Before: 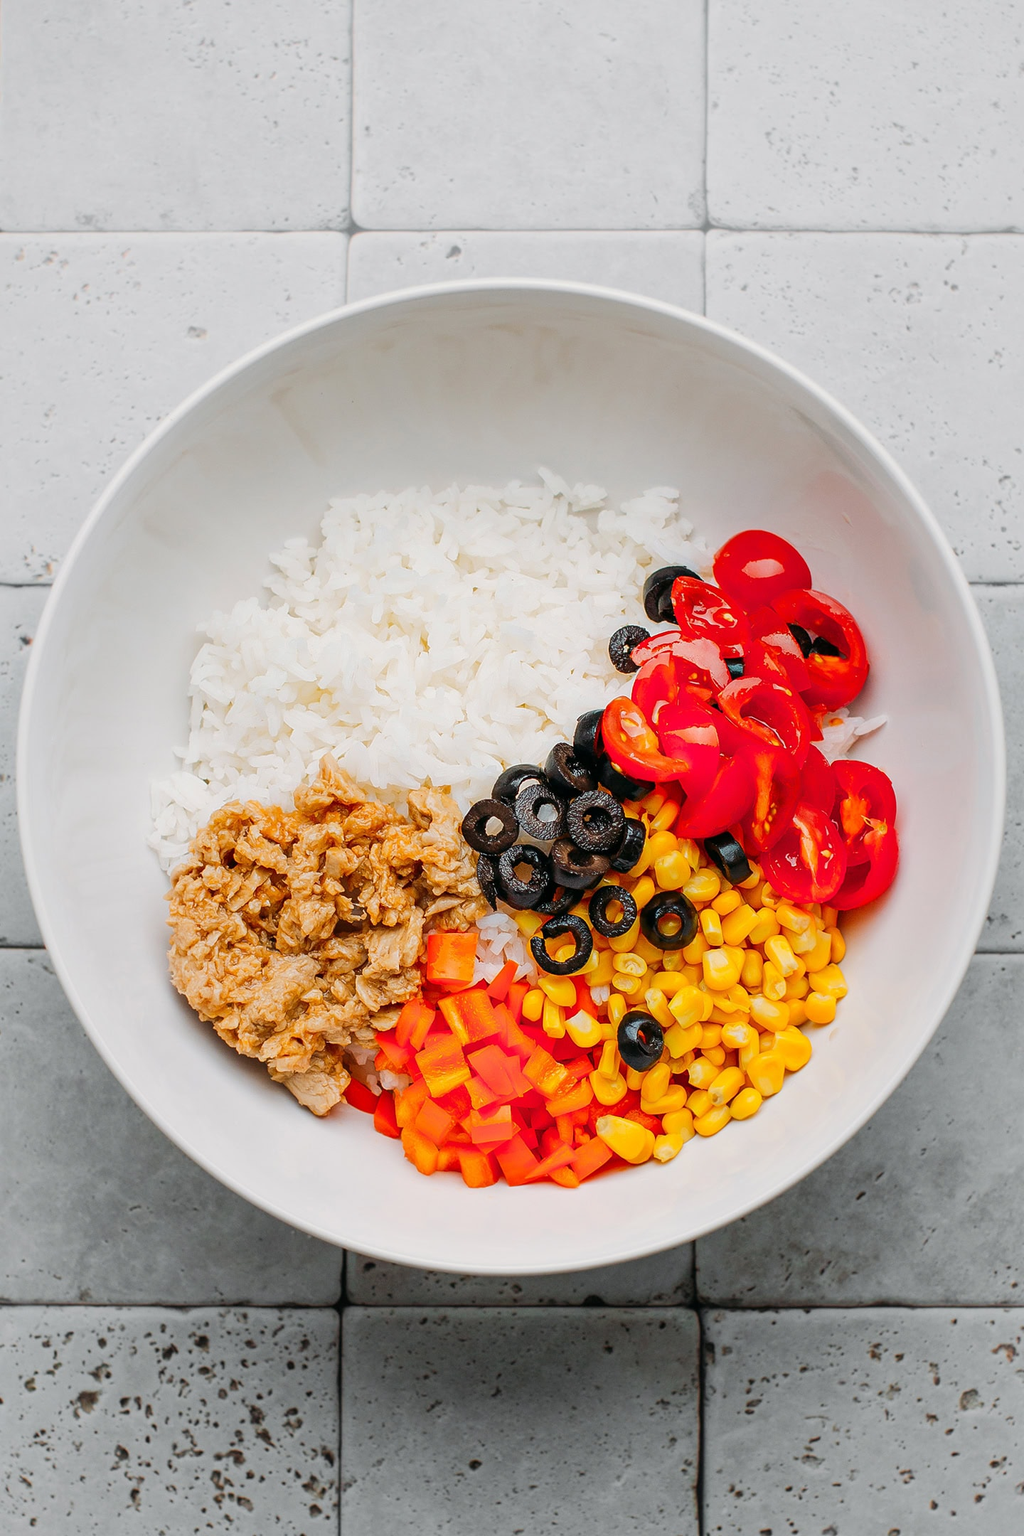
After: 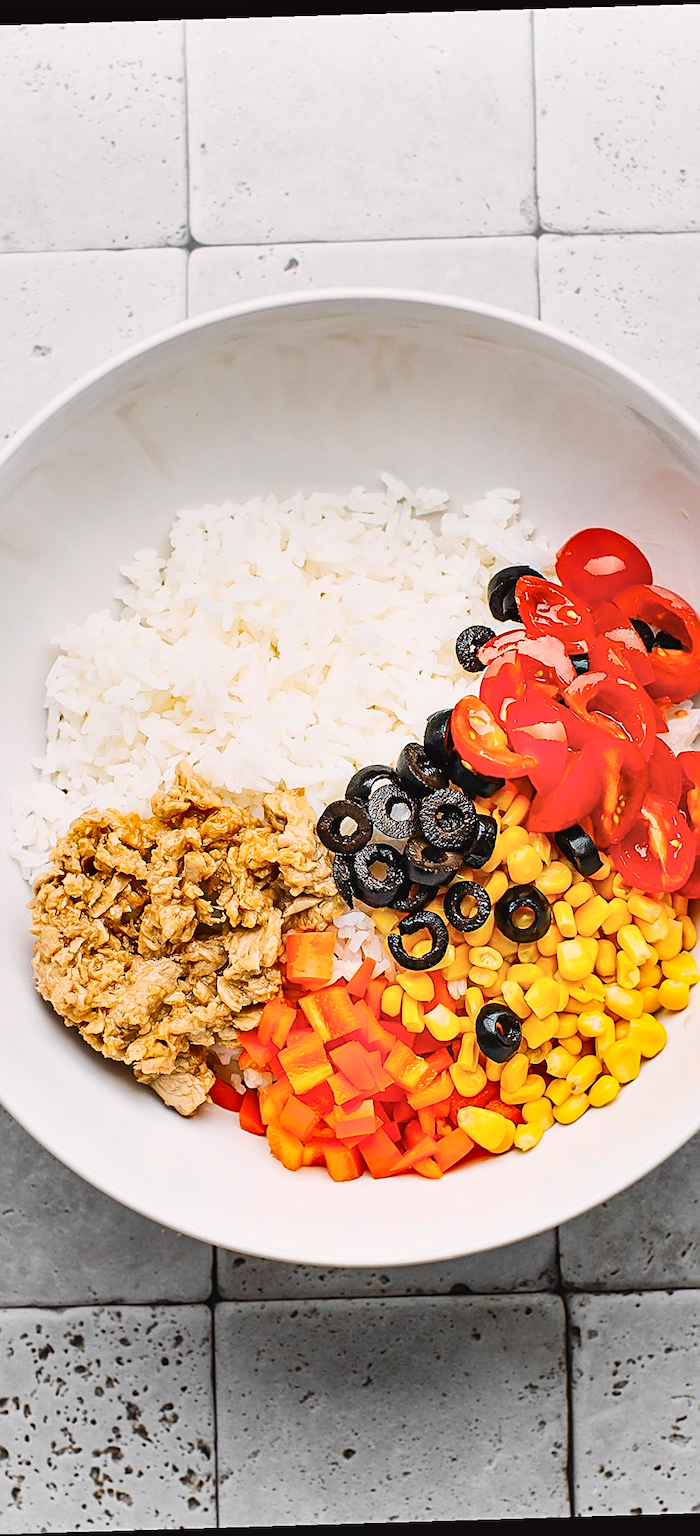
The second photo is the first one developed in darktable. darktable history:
tone curve: curves: ch0 [(0.003, 0.029) (0.202, 0.232) (0.46, 0.56) (0.611, 0.739) (0.843, 0.941) (1, 0.99)]; ch1 [(0, 0) (0.35, 0.356) (0.45, 0.453) (0.508, 0.515) (0.617, 0.601) (1, 1)]; ch2 [(0, 0) (0.456, 0.469) (0.5, 0.5) (0.556, 0.566) (0.635, 0.642) (1, 1)], color space Lab, independent channels, preserve colors none
shadows and highlights: soften with gaussian
sharpen: radius 2.767
rotate and perspective: rotation -1.75°, automatic cropping off
crop and rotate: left 15.446%, right 17.836%
tone equalizer: -8 EV -0.55 EV
